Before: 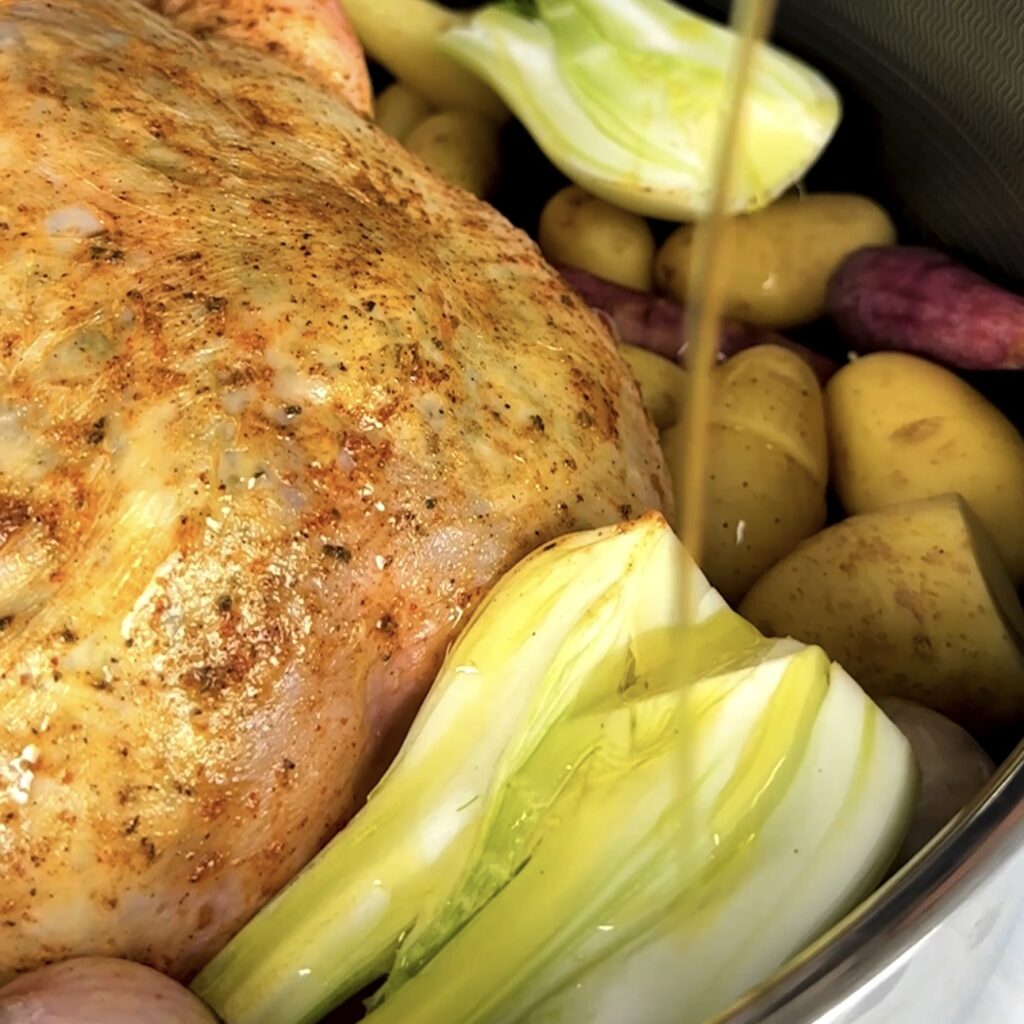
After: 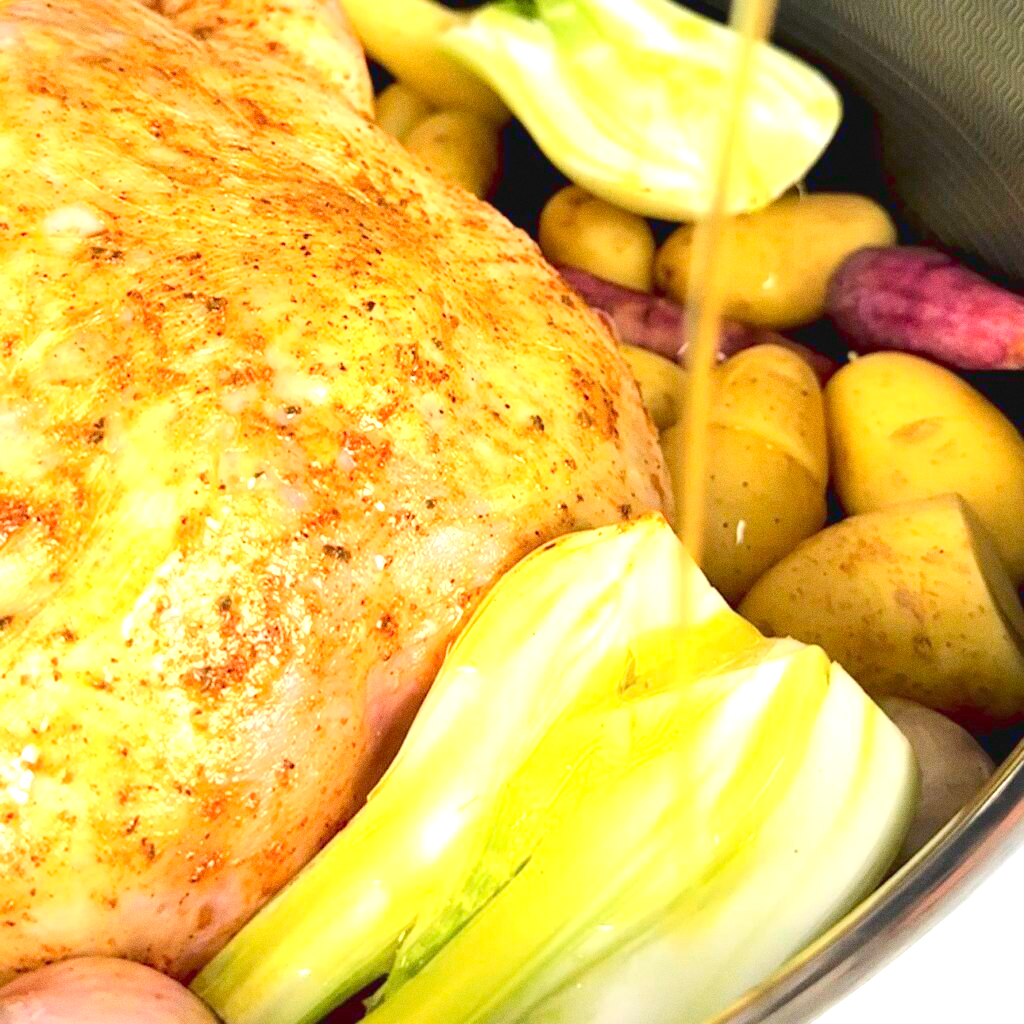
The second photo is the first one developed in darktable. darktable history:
tone curve: curves: ch0 [(0, 0.047) (0.199, 0.263) (0.47, 0.555) (0.805, 0.839) (1, 0.962)], color space Lab, linked channels, preserve colors none
grain: coarseness 0.09 ISO
exposure: black level correction 0, exposure 1.379 EV, compensate exposure bias true, compensate highlight preservation false
